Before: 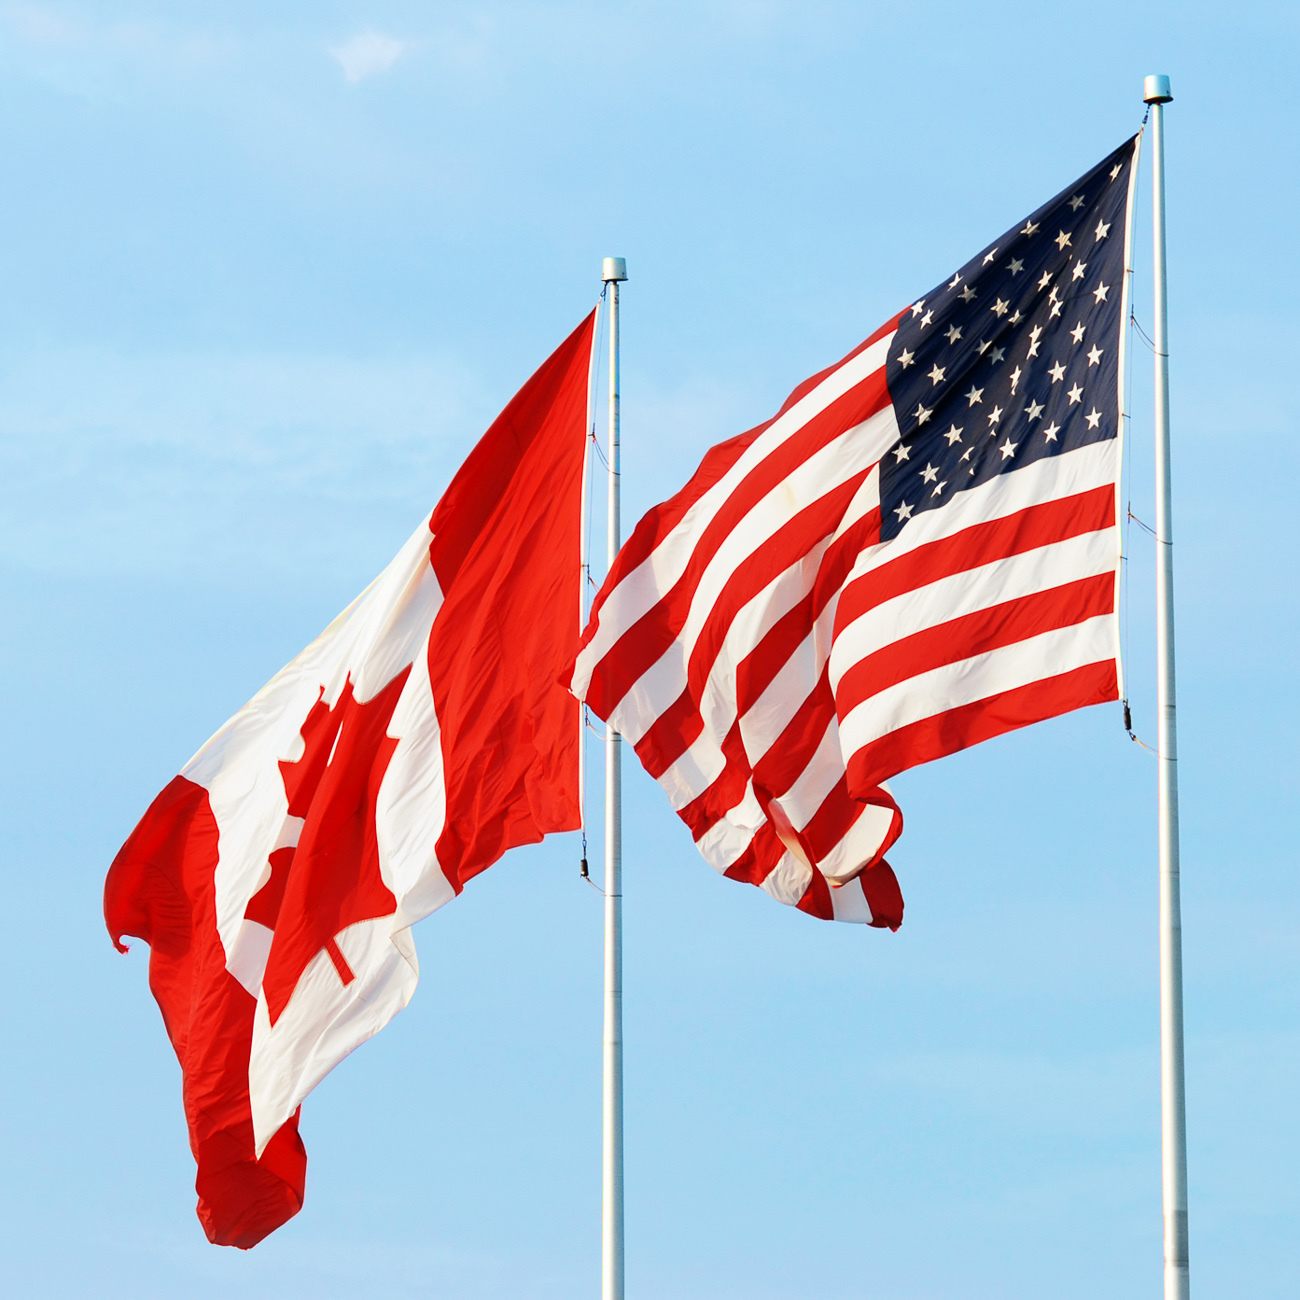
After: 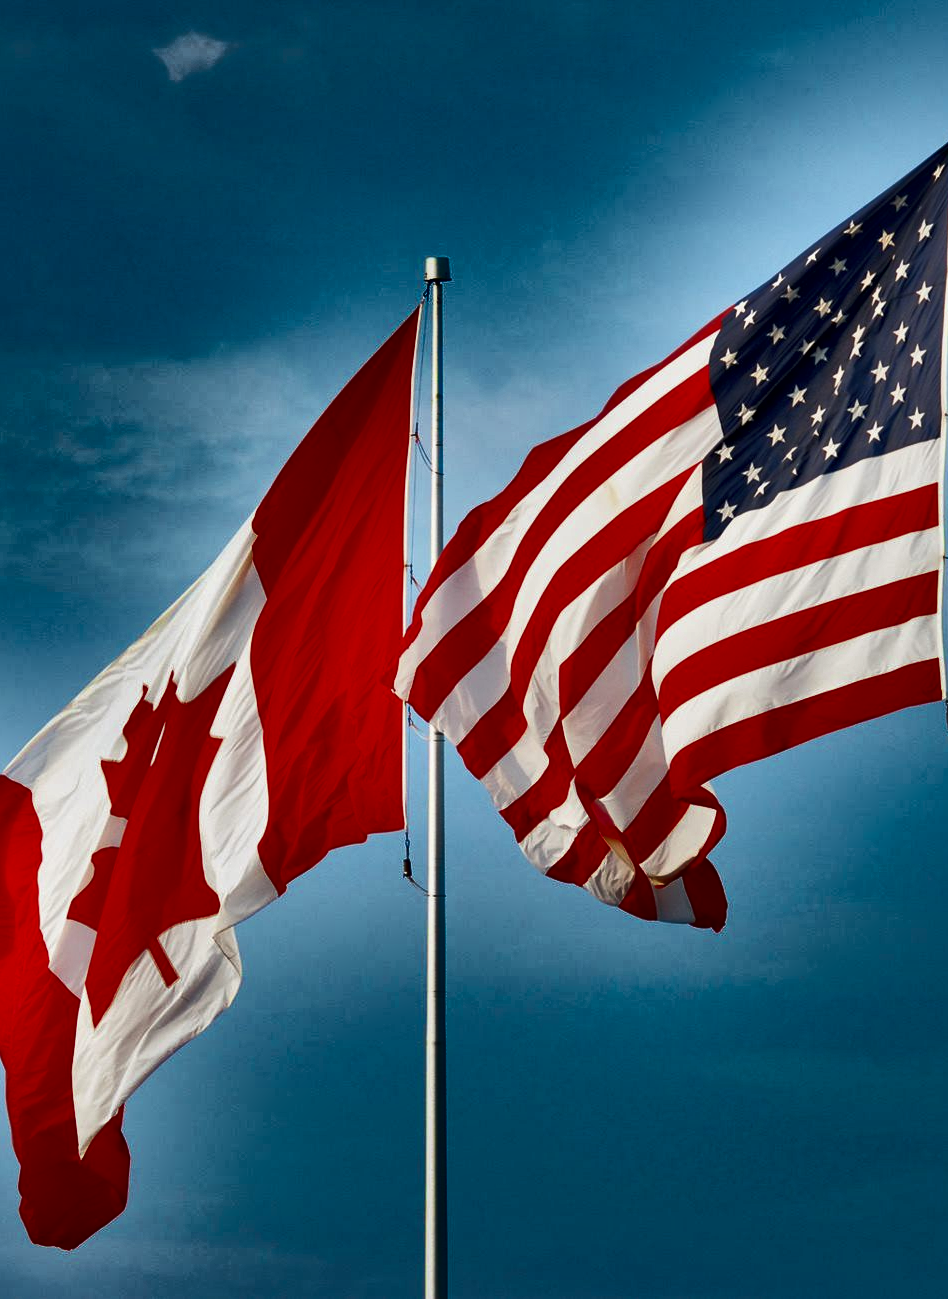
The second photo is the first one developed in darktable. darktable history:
local contrast: mode bilateral grid, contrast 21, coarseness 49, detail 144%, midtone range 0.2
shadows and highlights: radius 123.61, shadows 99.02, white point adjustment -3.05, highlights -99.7, soften with gaussian
crop: left 13.628%, right 13.402%
